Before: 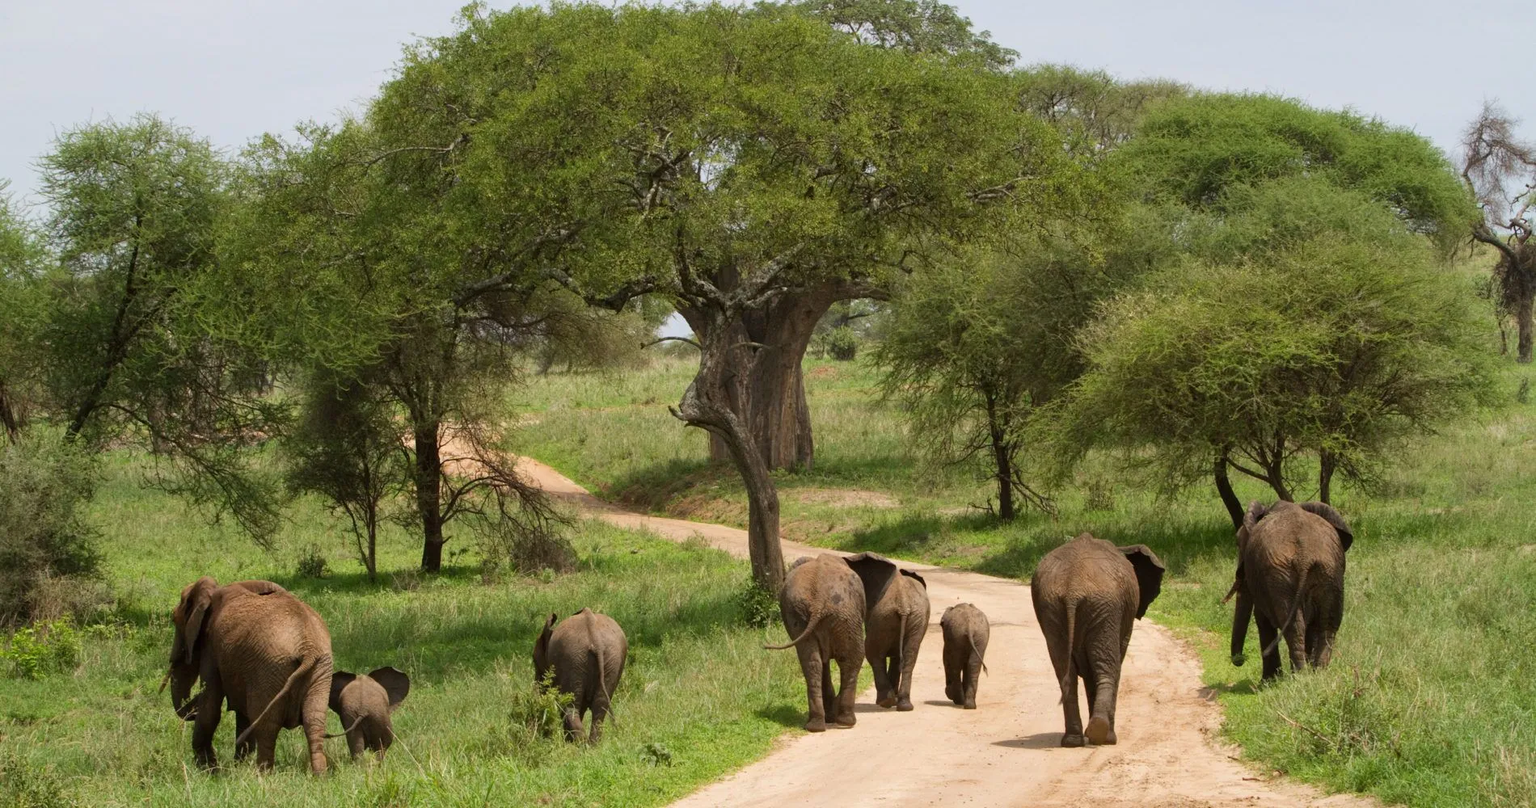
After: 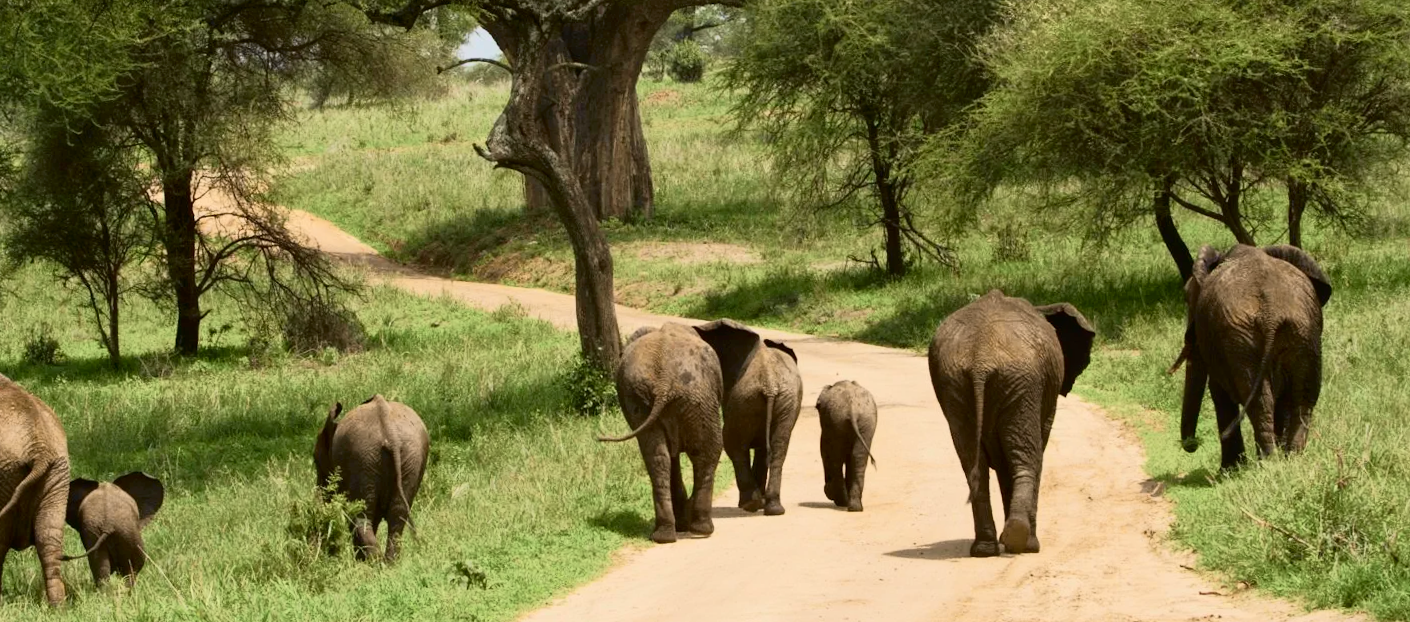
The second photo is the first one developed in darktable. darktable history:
rotate and perspective: rotation -1.32°, lens shift (horizontal) -0.031, crop left 0.015, crop right 0.985, crop top 0.047, crop bottom 0.982
tone curve: curves: ch0 [(0, 0.008) (0.081, 0.044) (0.177, 0.123) (0.283, 0.253) (0.427, 0.441) (0.495, 0.524) (0.661, 0.756) (0.796, 0.859) (1, 0.951)]; ch1 [(0, 0) (0.161, 0.092) (0.35, 0.33) (0.392, 0.392) (0.427, 0.426) (0.479, 0.472) (0.505, 0.5) (0.521, 0.519) (0.567, 0.556) (0.583, 0.588) (0.625, 0.627) (0.678, 0.733) (1, 1)]; ch2 [(0, 0) (0.346, 0.362) (0.404, 0.427) (0.502, 0.499) (0.523, 0.522) (0.544, 0.561) (0.58, 0.59) (0.629, 0.642) (0.717, 0.678) (1, 1)], color space Lab, independent channels, preserve colors none
crop and rotate: left 17.299%, top 35.115%, right 7.015%, bottom 1.024%
